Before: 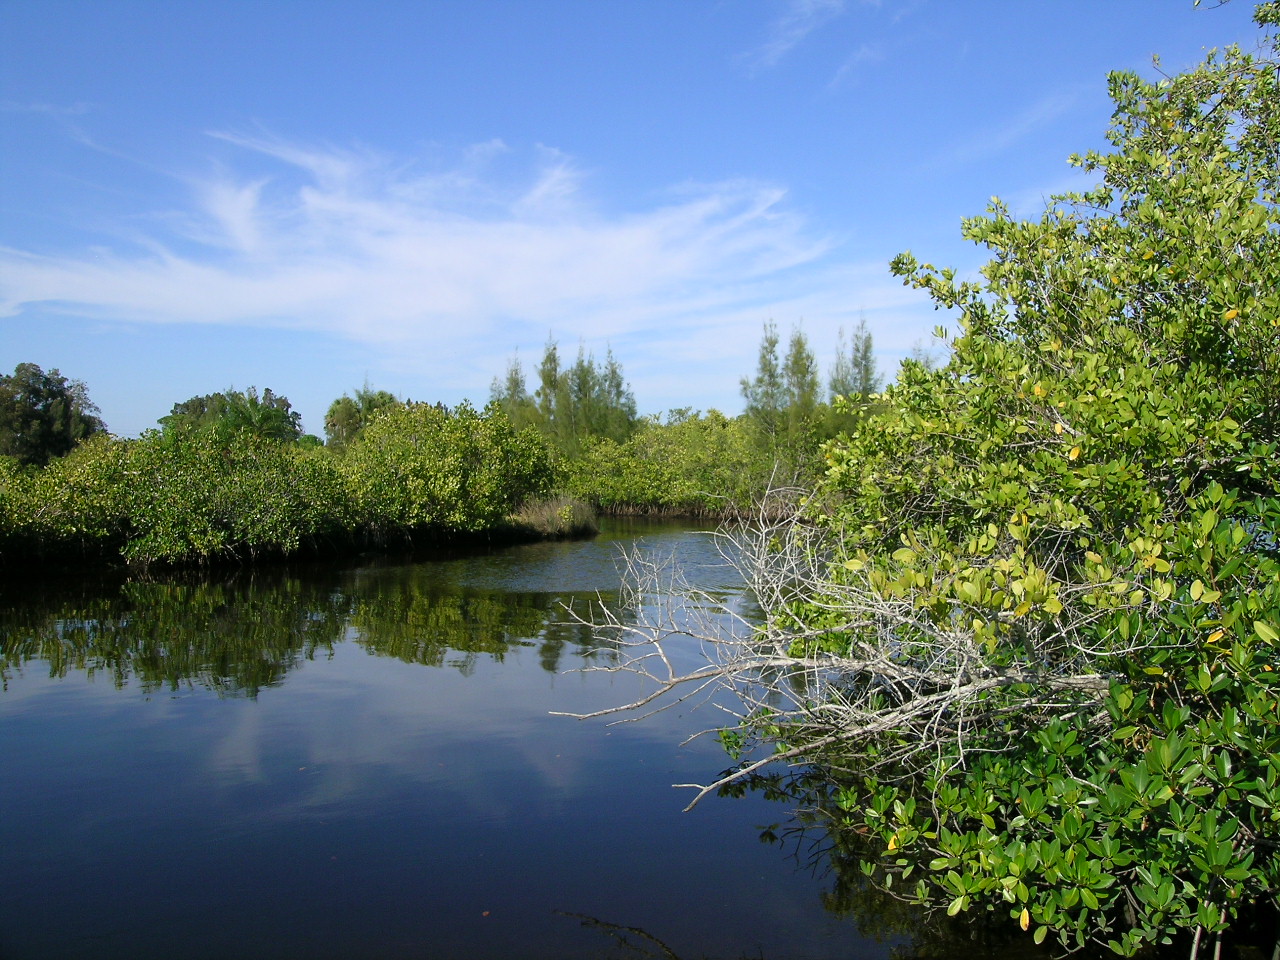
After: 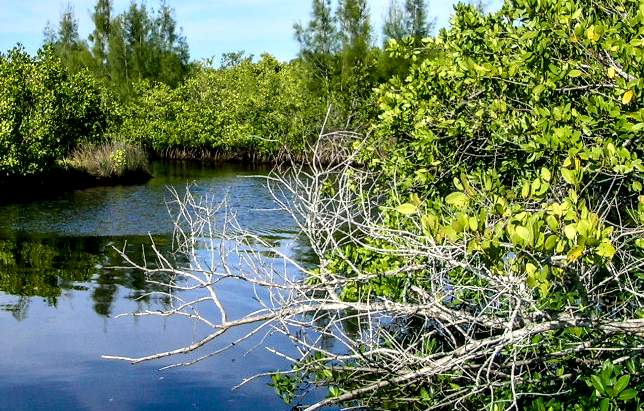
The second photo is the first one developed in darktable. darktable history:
color correction: highlights b* -0.048, saturation 1.06
tone curve: curves: ch0 [(0, 0.011) (0.139, 0.106) (0.295, 0.271) (0.499, 0.523) (0.739, 0.782) (0.857, 0.879) (1, 0.967)]; ch1 [(0, 0) (0.272, 0.249) (0.388, 0.385) (0.469, 0.456) (0.495, 0.497) (0.524, 0.518) (0.602, 0.623) (0.725, 0.779) (1, 1)]; ch2 [(0, 0) (0.125, 0.089) (0.353, 0.329) (0.443, 0.408) (0.502, 0.499) (0.548, 0.549) (0.608, 0.635) (1, 1)], color space Lab, independent channels, preserve colors none
local contrast: highlights 63%, shadows 54%, detail 169%, midtone range 0.51
crop: left 34.945%, top 37.113%, right 14.707%, bottom 20.054%
